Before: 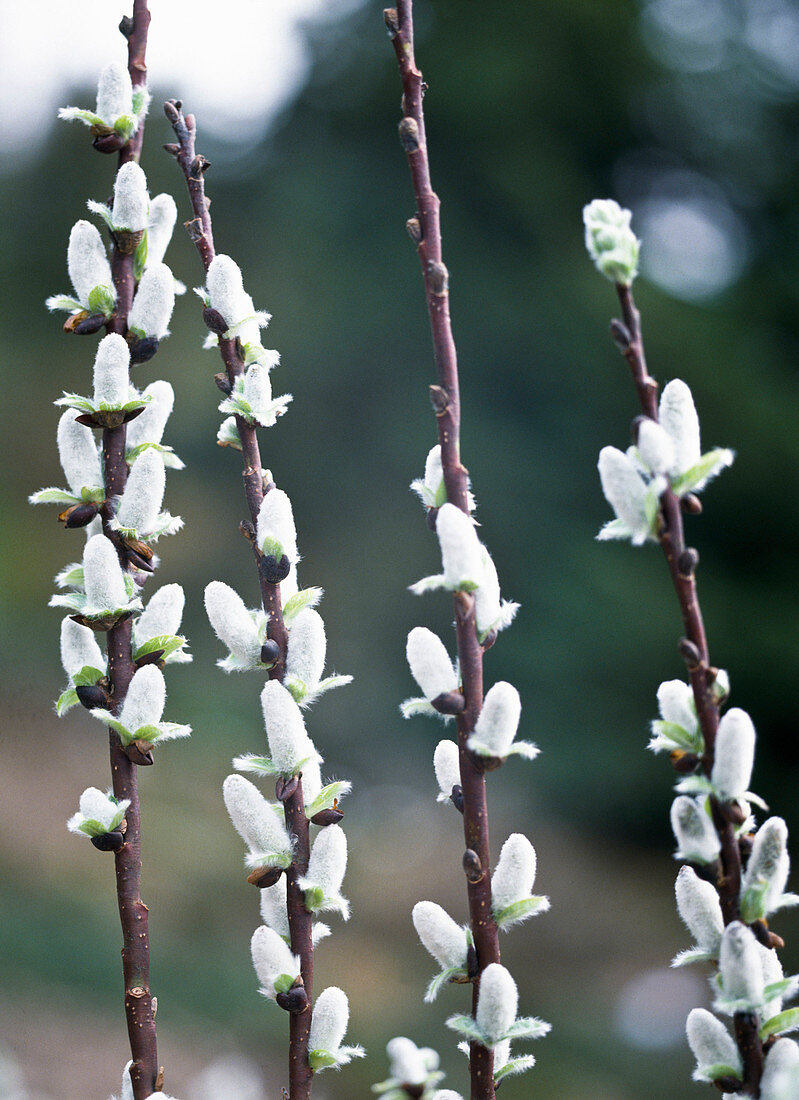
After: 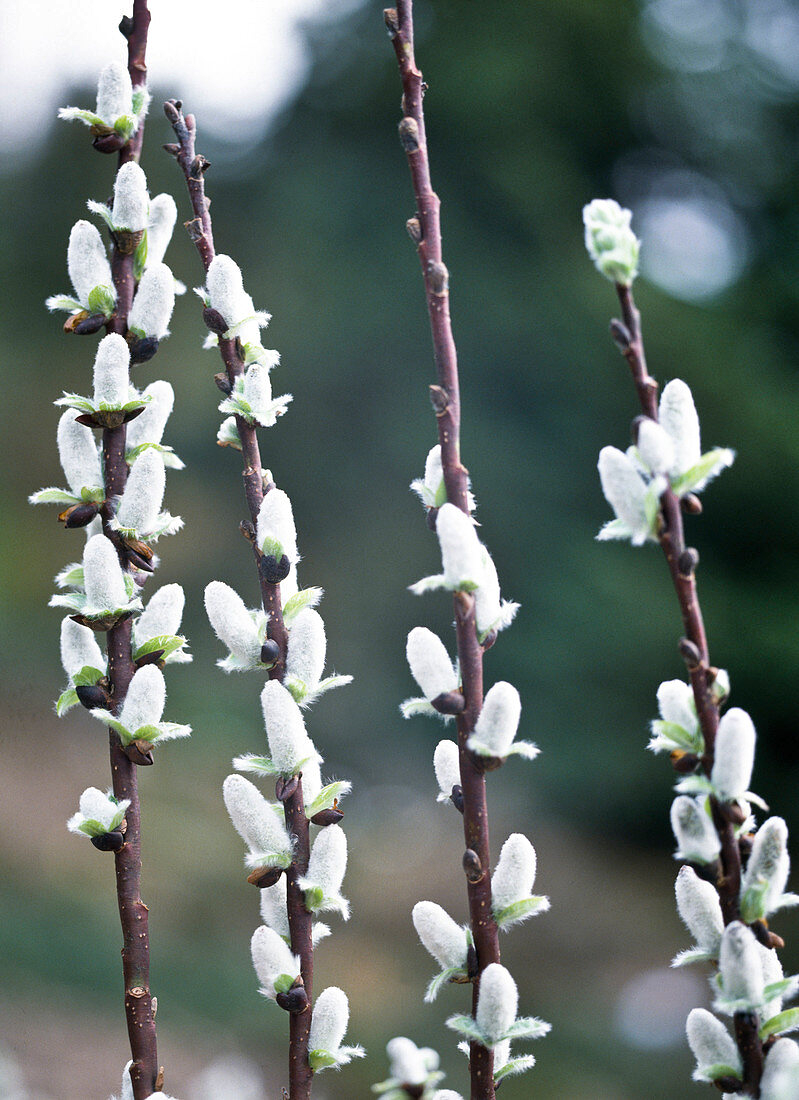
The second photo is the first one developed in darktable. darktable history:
shadows and highlights: white point adjustment 1.05, soften with gaussian
